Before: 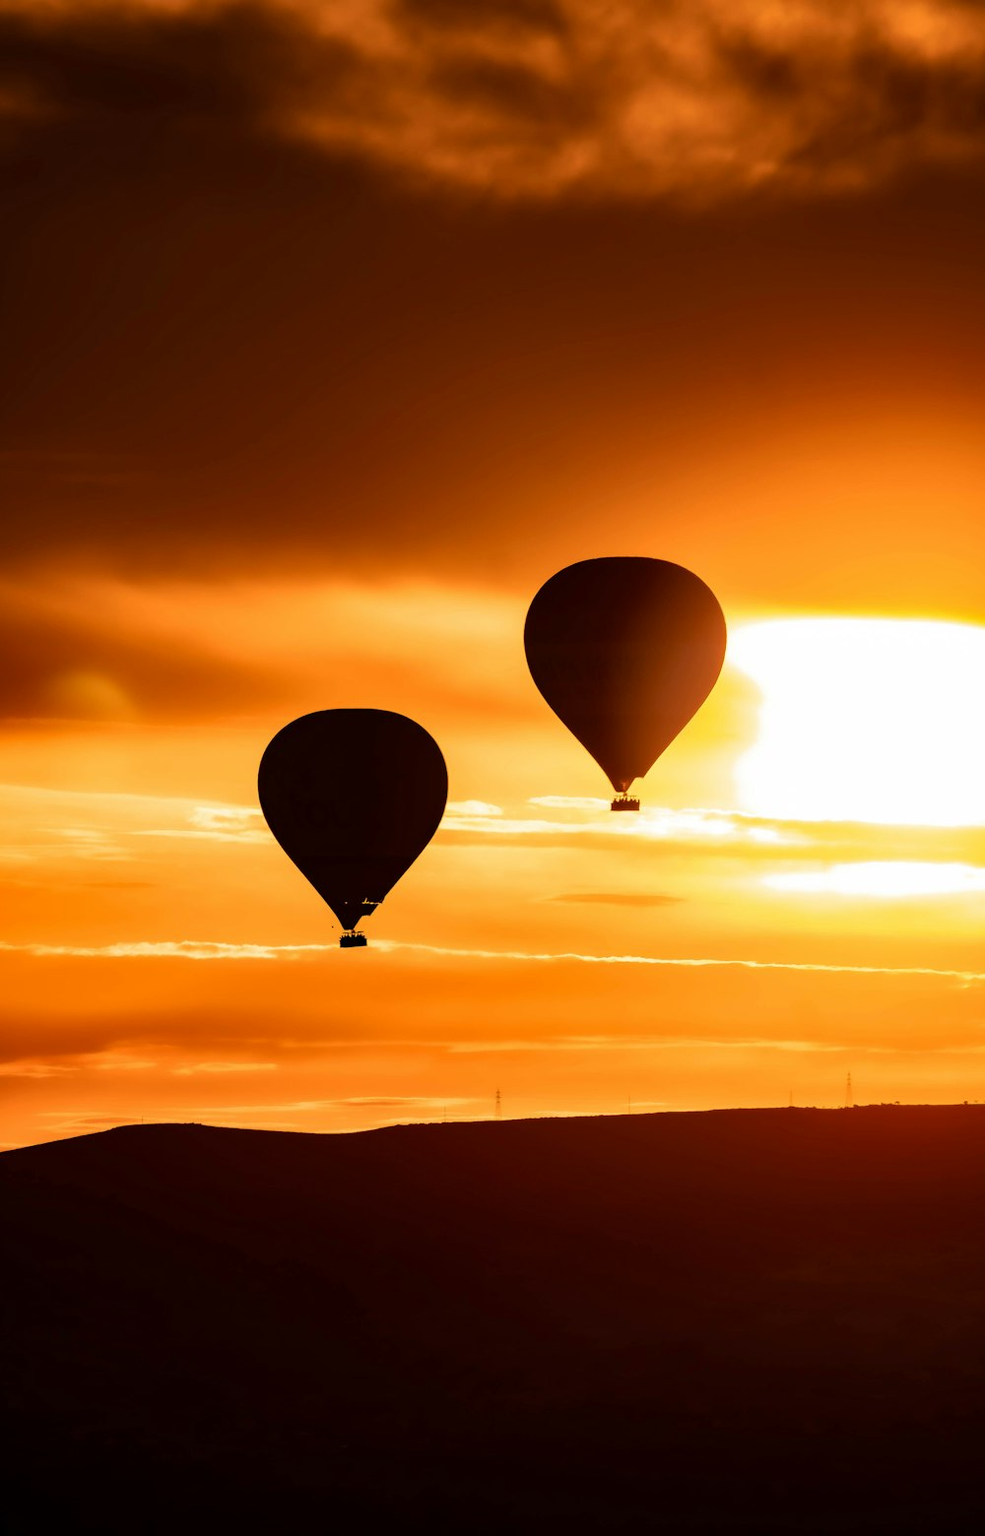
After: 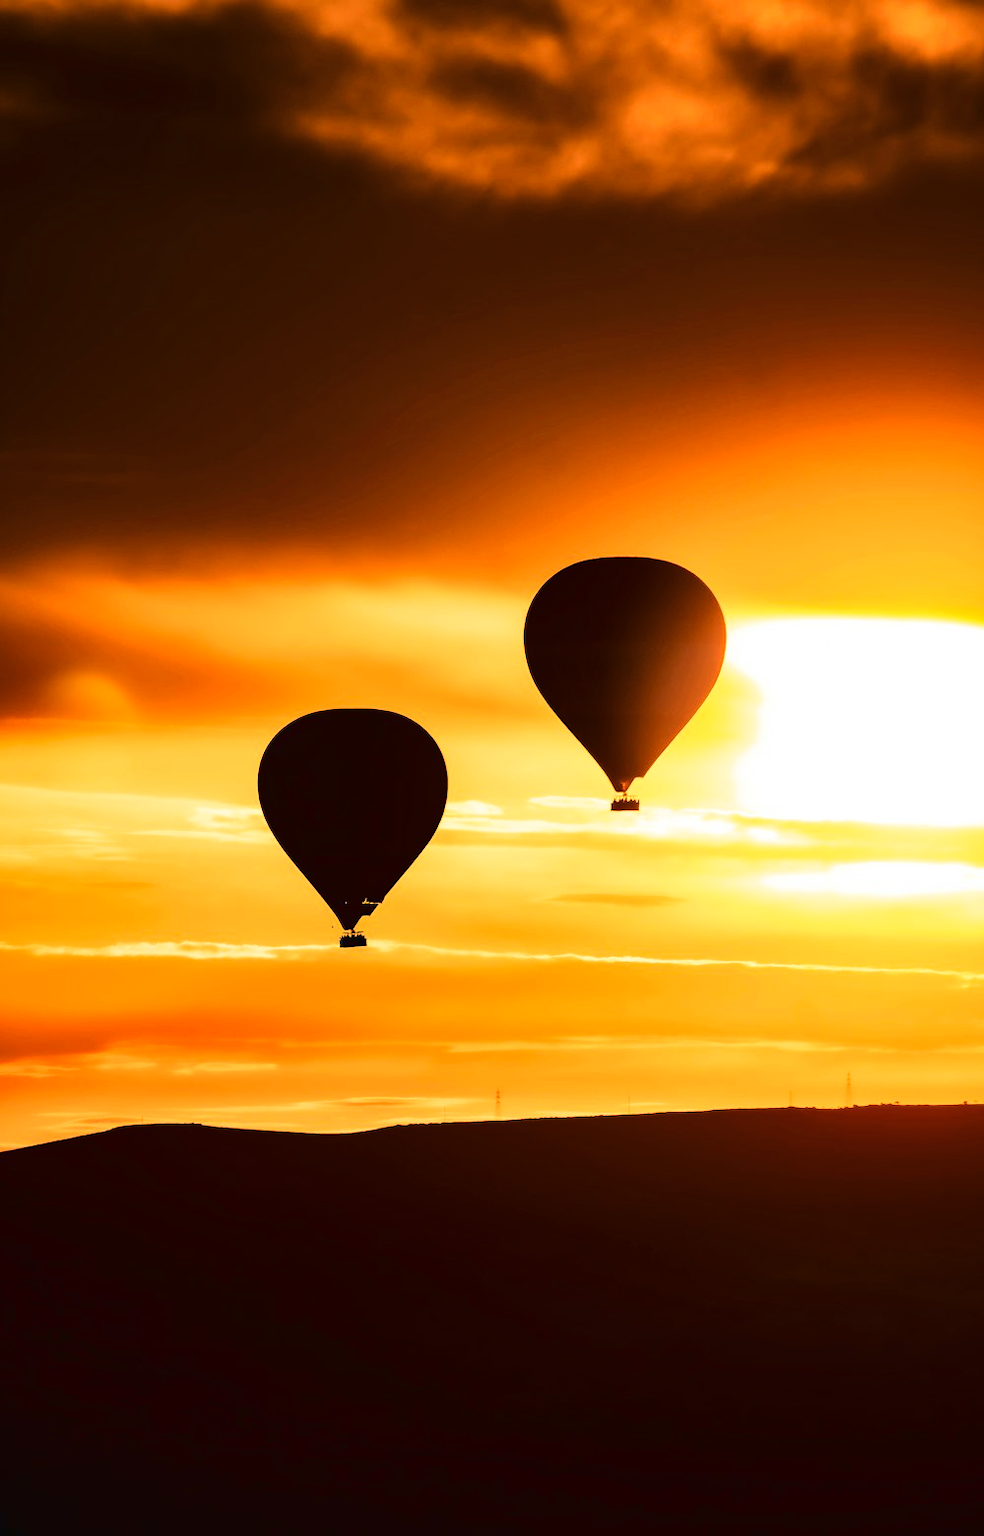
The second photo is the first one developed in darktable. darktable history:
tone curve: curves: ch0 [(0.003, 0.023) (0.071, 0.052) (0.236, 0.197) (0.466, 0.557) (0.631, 0.764) (0.806, 0.906) (1, 1)]; ch1 [(0, 0) (0.262, 0.227) (0.417, 0.386) (0.469, 0.467) (0.502, 0.51) (0.528, 0.521) (0.573, 0.555) (0.605, 0.621) (0.644, 0.671) (0.686, 0.728) (0.994, 0.987)]; ch2 [(0, 0) (0.262, 0.188) (0.385, 0.353) (0.427, 0.424) (0.495, 0.502) (0.531, 0.555) (0.583, 0.632) (0.644, 0.748) (1, 1)], color space Lab, linked channels
